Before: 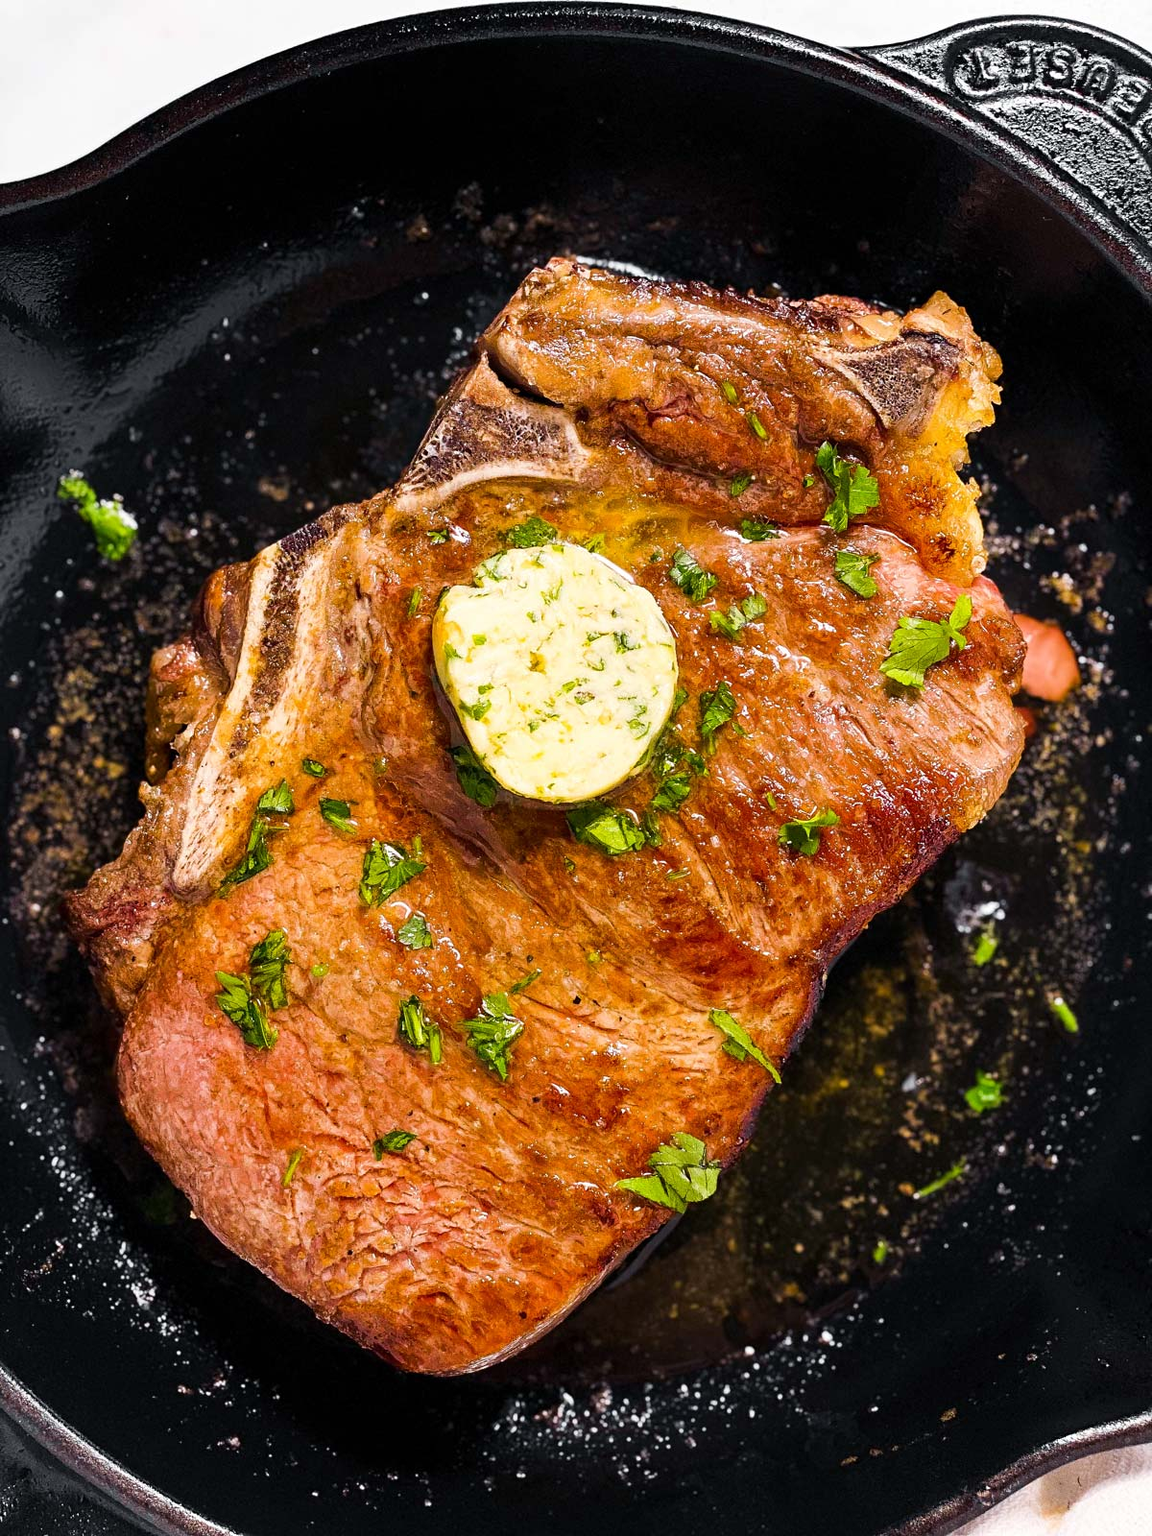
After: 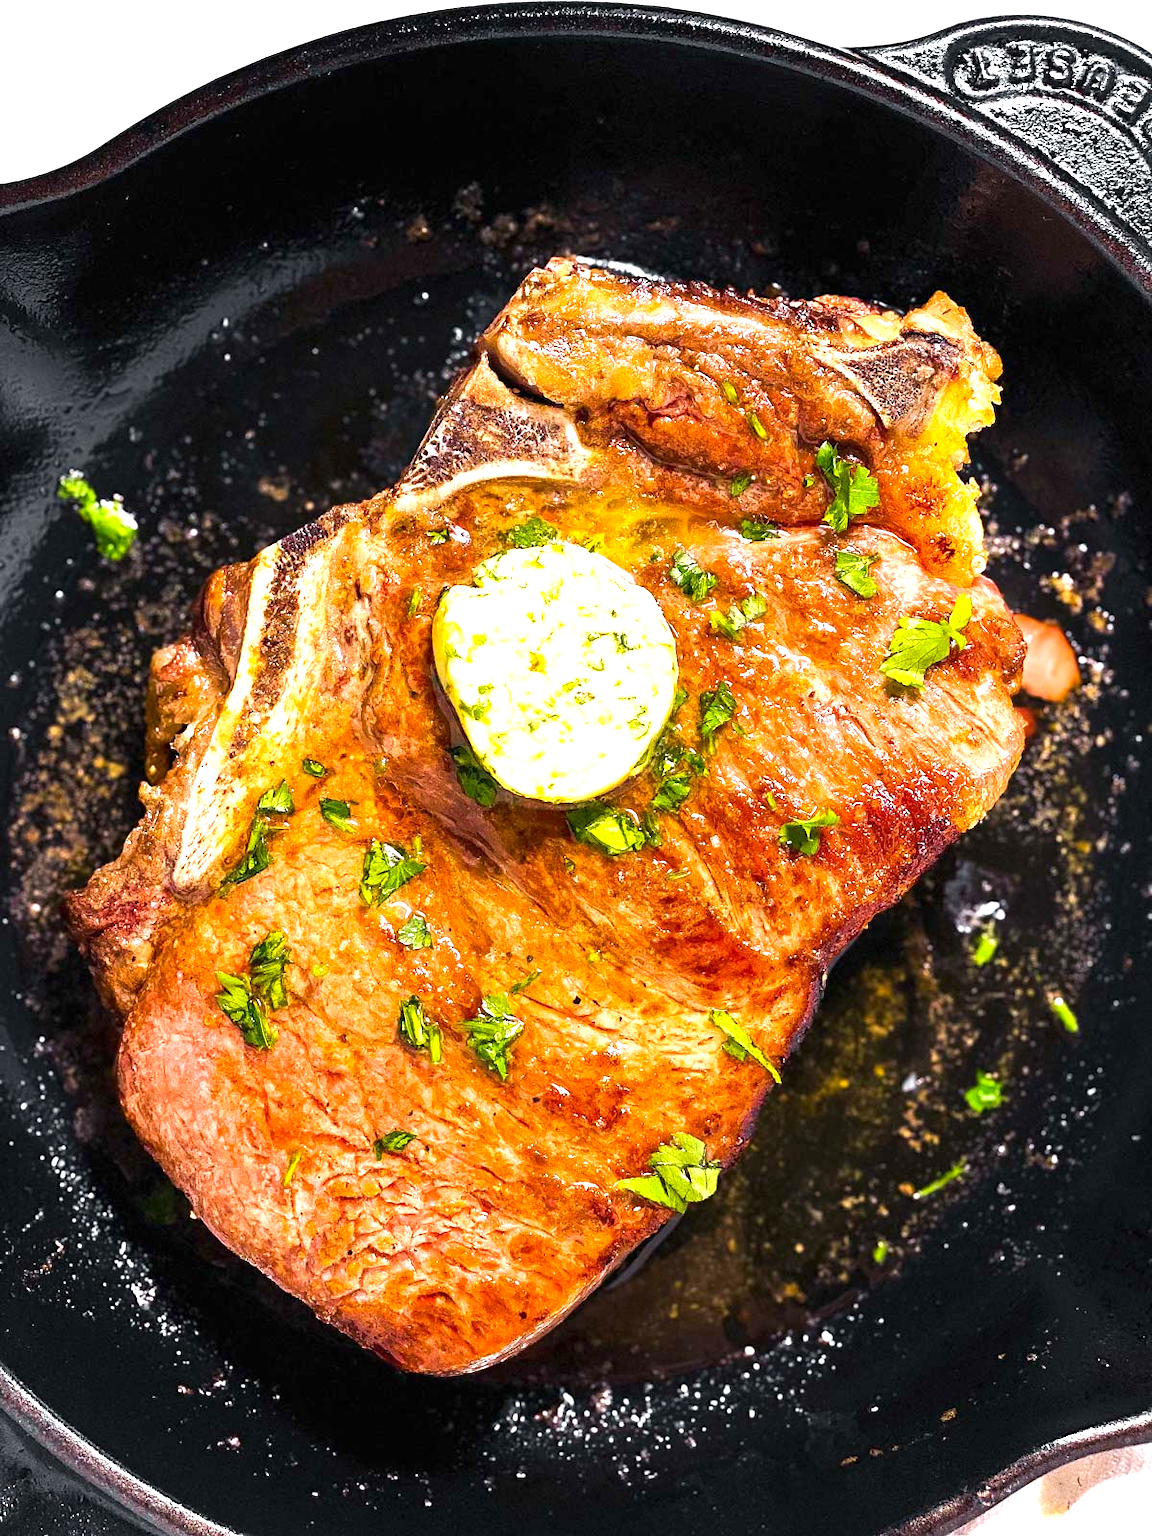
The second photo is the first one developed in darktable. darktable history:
contrast brightness saturation: contrast -0.014, brightness -0.012, saturation 0.033
exposure: exposure 1 EV, compensate highlight preservation false
